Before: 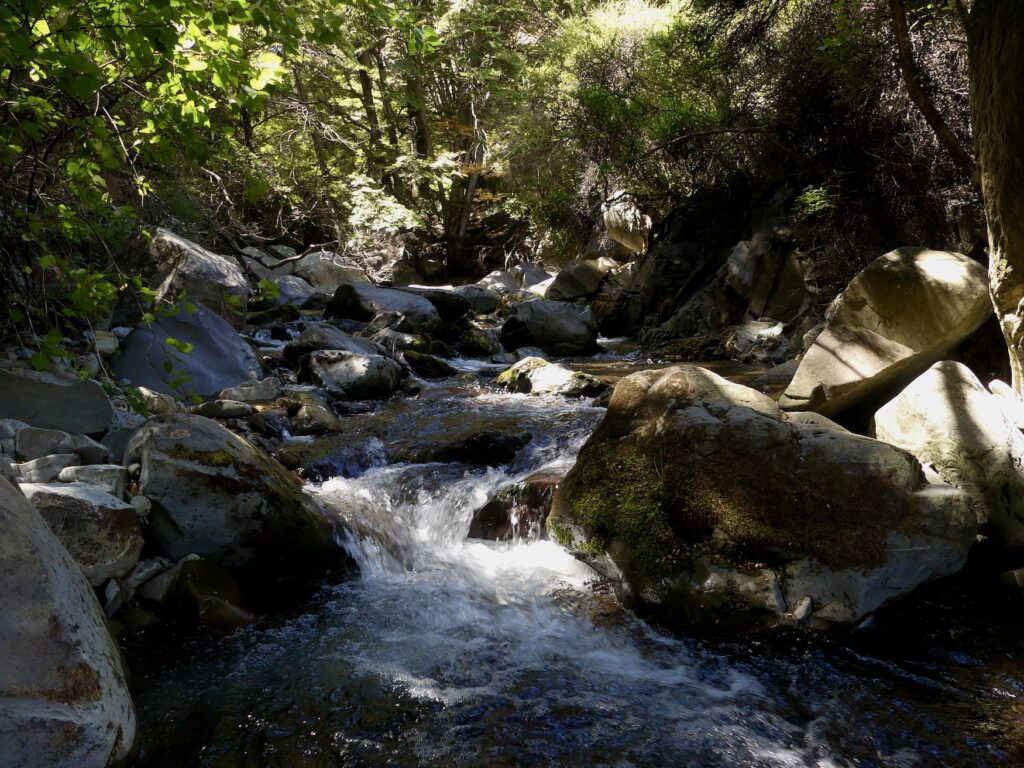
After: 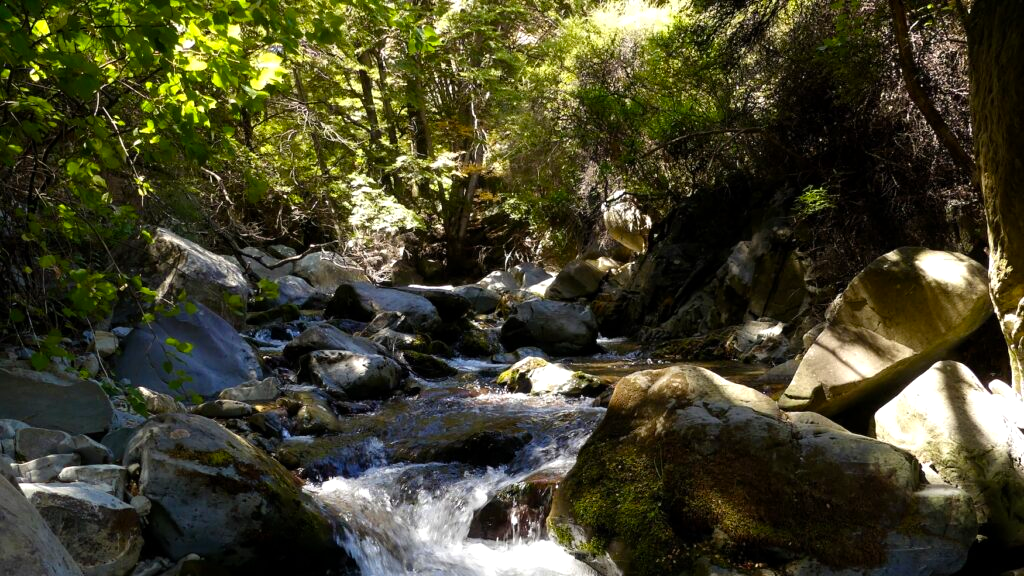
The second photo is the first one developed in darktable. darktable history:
color balance rgb: power › luminance -8.754%, perceptual saturation grading › global saturation 19.801%, perceptual brilliance grading › global brilliance 9.52%, perceptual brilliance grading › shadows 15.741%, global vibrance 20%
crop: bottom 24.989%
